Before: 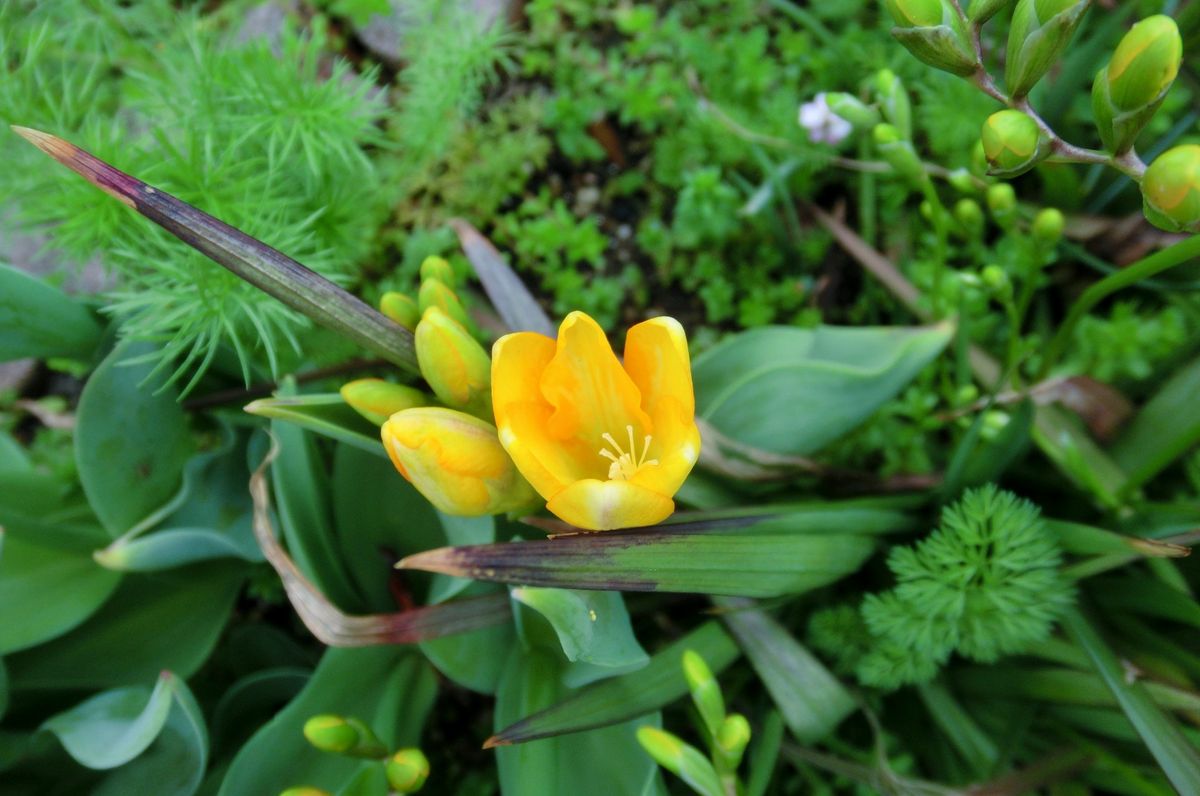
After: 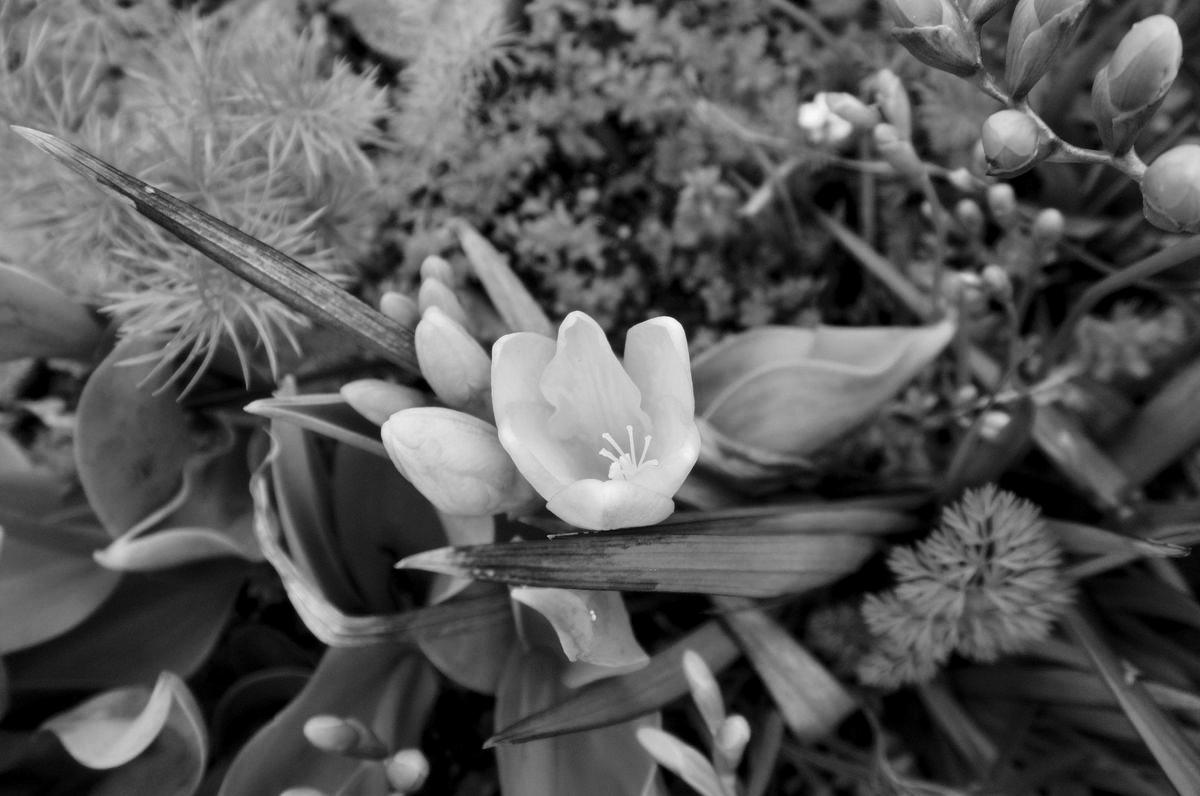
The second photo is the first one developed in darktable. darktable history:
levels: levels [0.018, 0.493, 1]
color balance rgb: perceptual saturation grading › global saturation 20%, perceptual saturation grading › highlights -25.07%, perceptual saturation grading › shadows 25.763%, perceptual brilliance grading › highlights 6.477%, perceptual brilliance grading › mid-tones 16.204%, perceptual brilliance grading › shadows -5.574%
tone curve: curves: ch0 [(0.016, 0.011) (0.204, 0.146) (0.515, 0.476) (0.78, 0.795) (1, 0.981)]
color calibration: output gray [0.267, 0.423, 0.261, 0], illuminant same as pipeline (D50), adaptation none (bypass), x 0.334, y 0.333, temperature 5021.29 K
